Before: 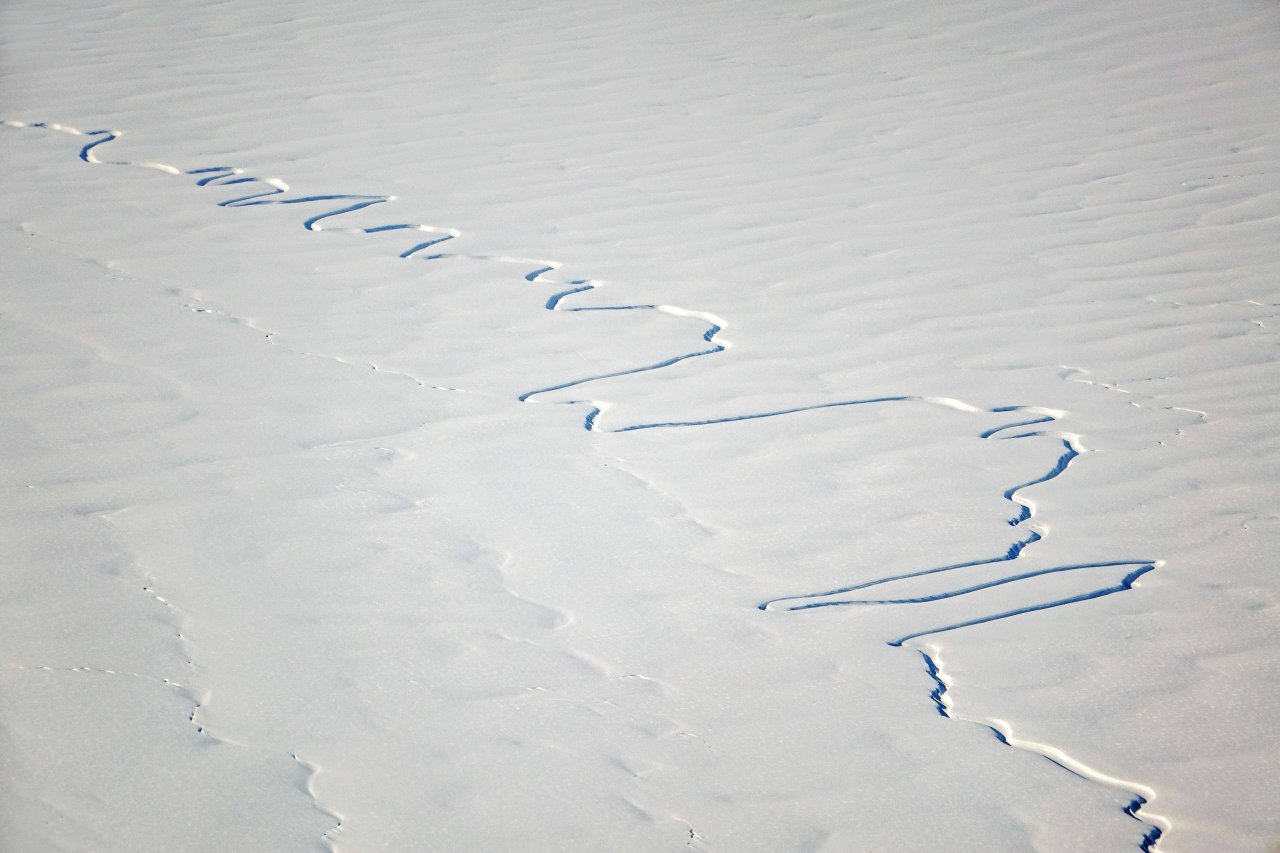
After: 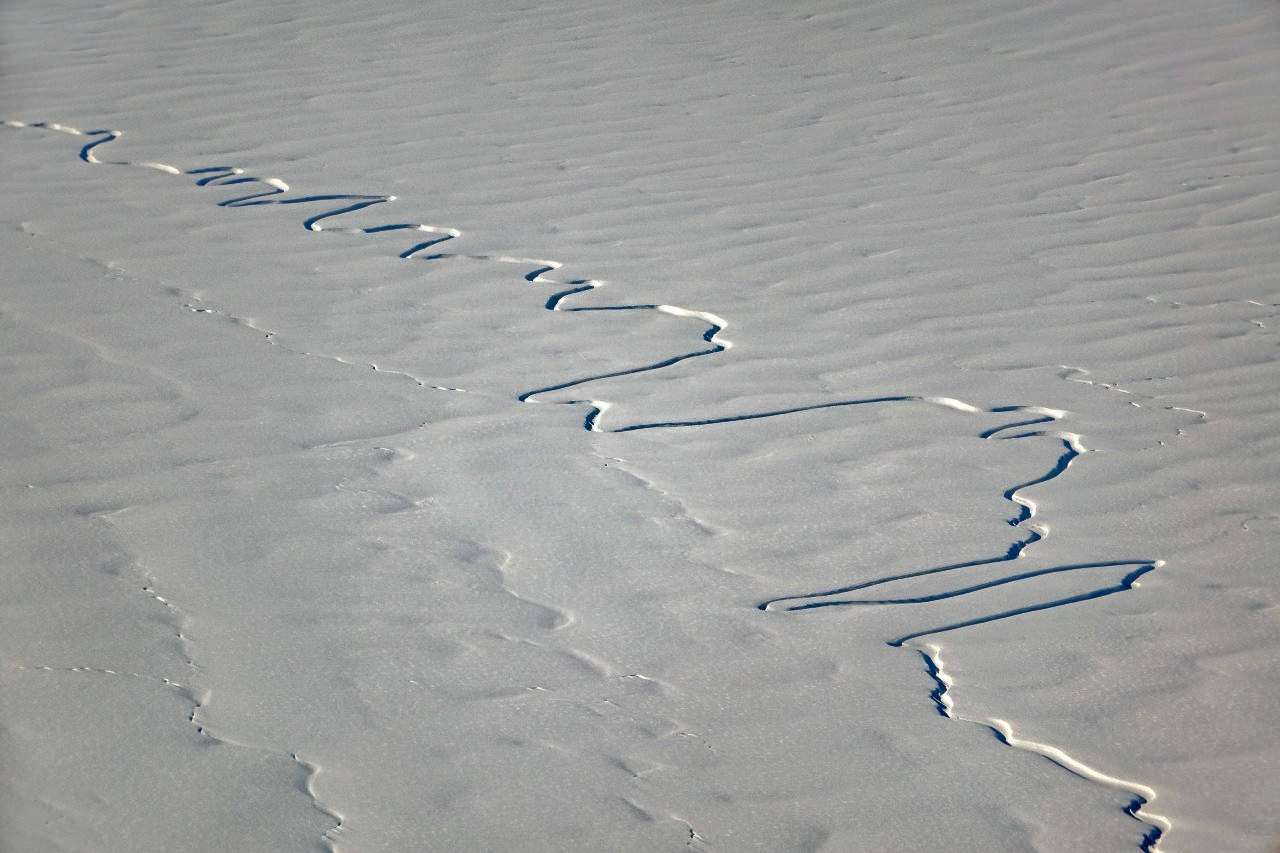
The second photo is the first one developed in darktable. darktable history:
base curve: curves: ch0 [(0, 0) (0.74, 0.67) (1, 1)], preserve colors none
shadows and highlights: radius 107.61, shadows 45.92, highlights -66.55, low approximation 0.01, soften with gaussian
